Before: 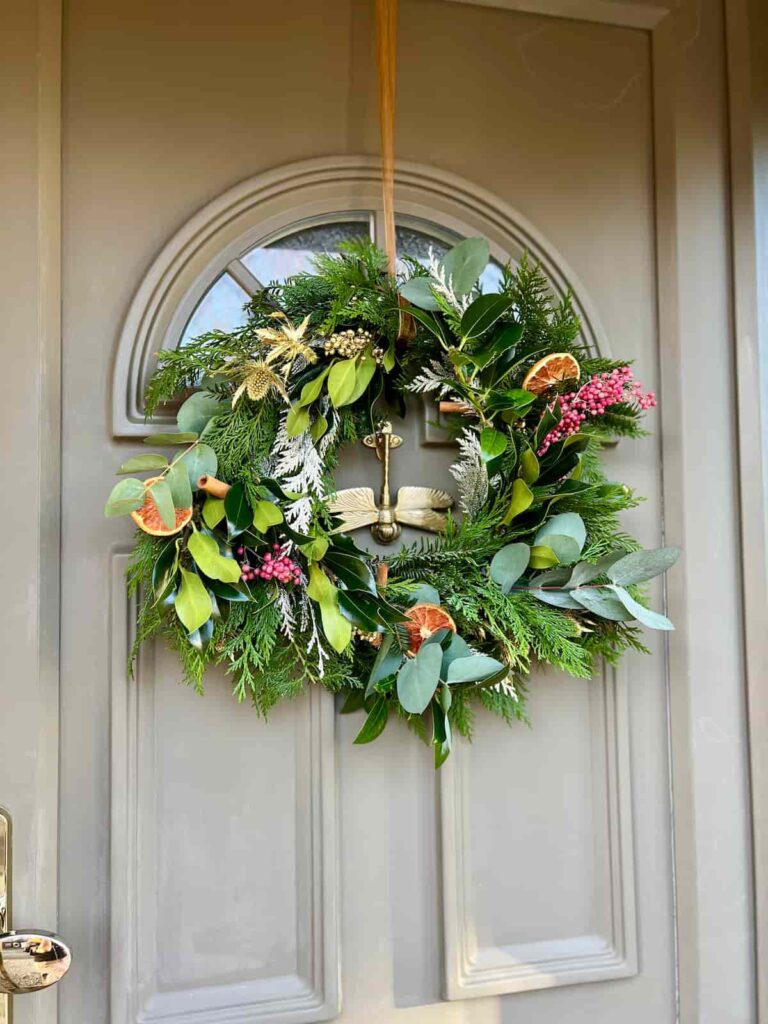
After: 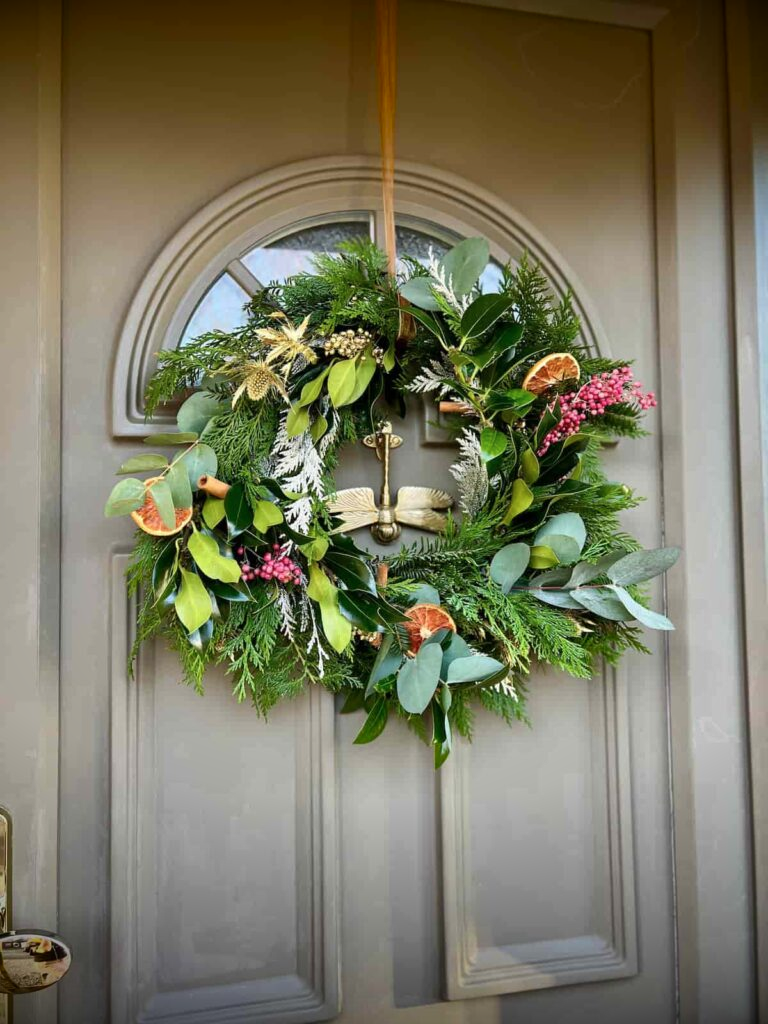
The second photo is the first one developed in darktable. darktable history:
shadows and highlights: shadows 60, highlights -60.23, soften with gaussian
vignetting: fall-off start 98.29%, fall-off radius 100%, brightness -1, saturation 0.5, width/height ratio 1.428
color balance rgb: perceptual saturation grading › global saturation -3%
